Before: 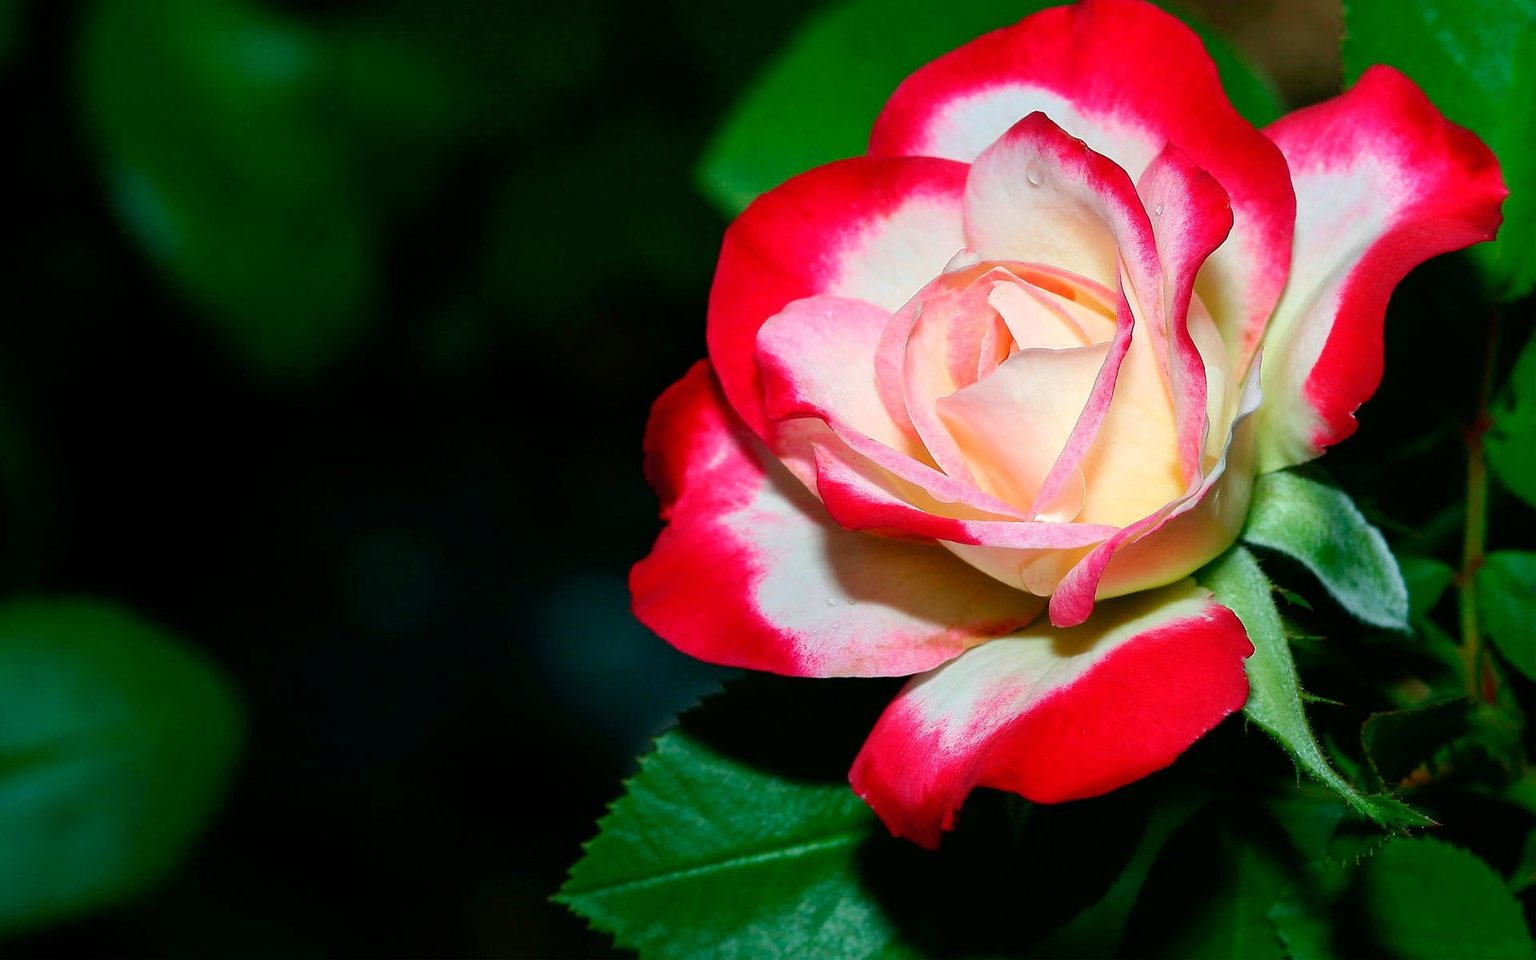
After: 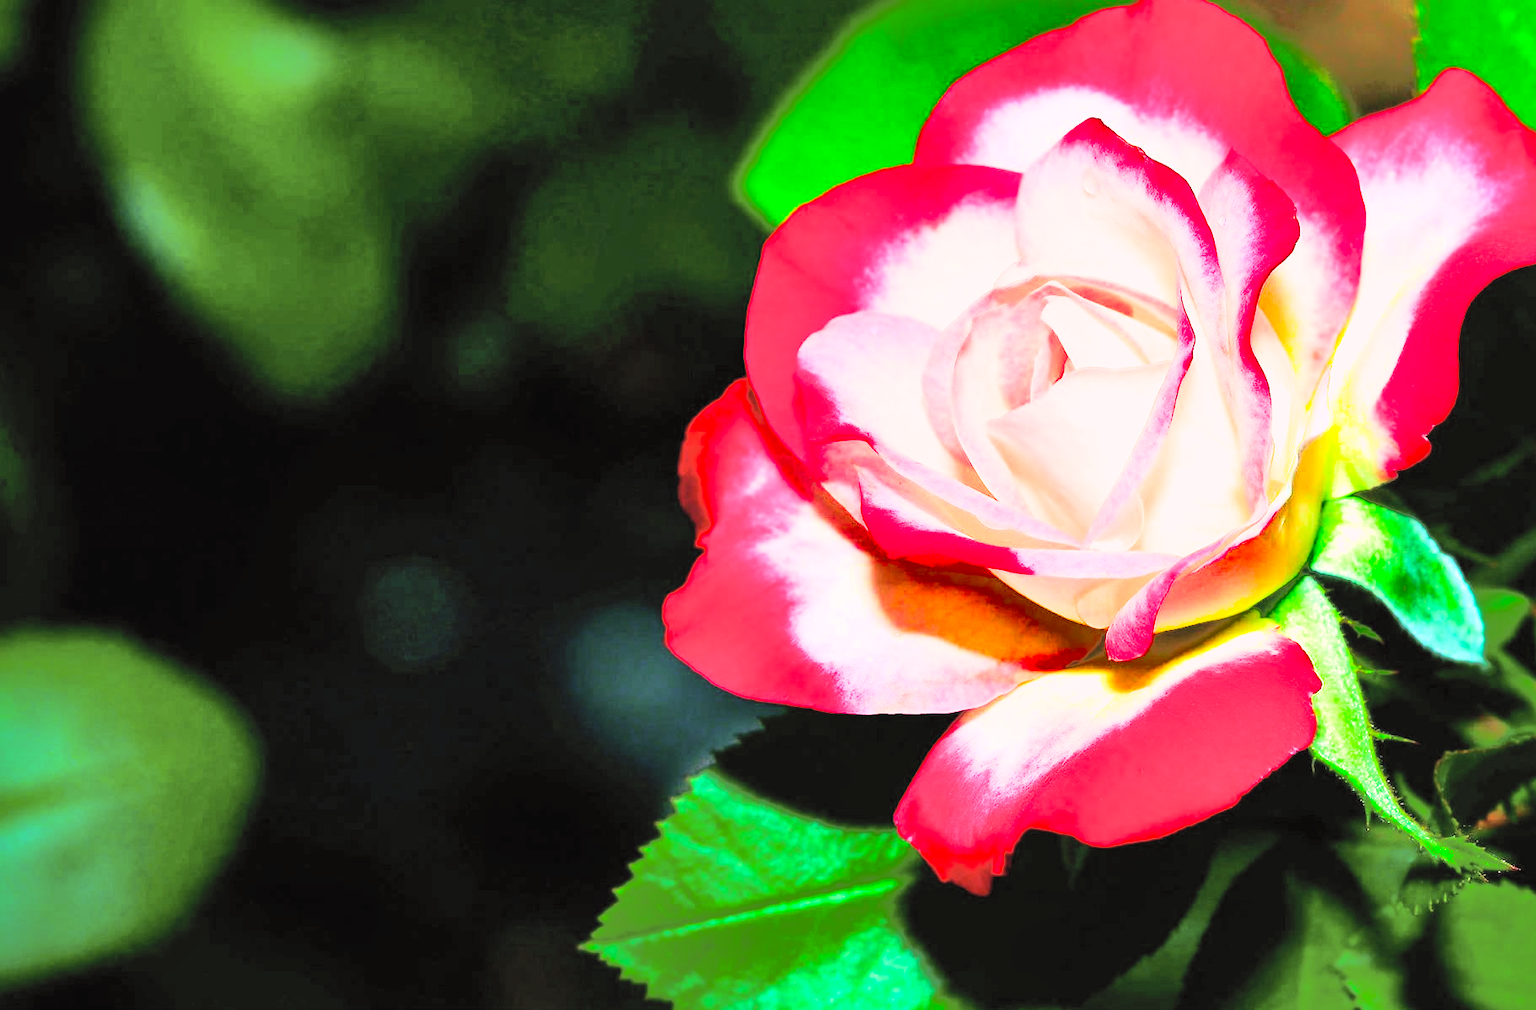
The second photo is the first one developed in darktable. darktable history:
velvia: strength 14.55%
crop and rotate: left 0%, right 5.102%
contrast brightness saturation: contrast 0.386, brightness 0.533
color correction: highlights a* 14.57, highlights b* 4.87
shadows and highlights: shadows 25.66, highlights -71
tone equalizer: -8 EV 0.255 EV, -7 EV 0.381 EV, -6 EV 0.443 EV, -5 EV 0.256 EV, -3 EV -0.261 EV, -2 EV -0.39 EV, -1 EV -0.438 EV, +0 EV -0.259 EV
exposure: black level correction 0, exposure 2.315 EV, compensate highlight preservation false
filmic rgb: black relative exposure -7.65 EV, white relative exposure 4.56 EV, hardness 3.61, contrast 1.258, color science v6 (2022)
